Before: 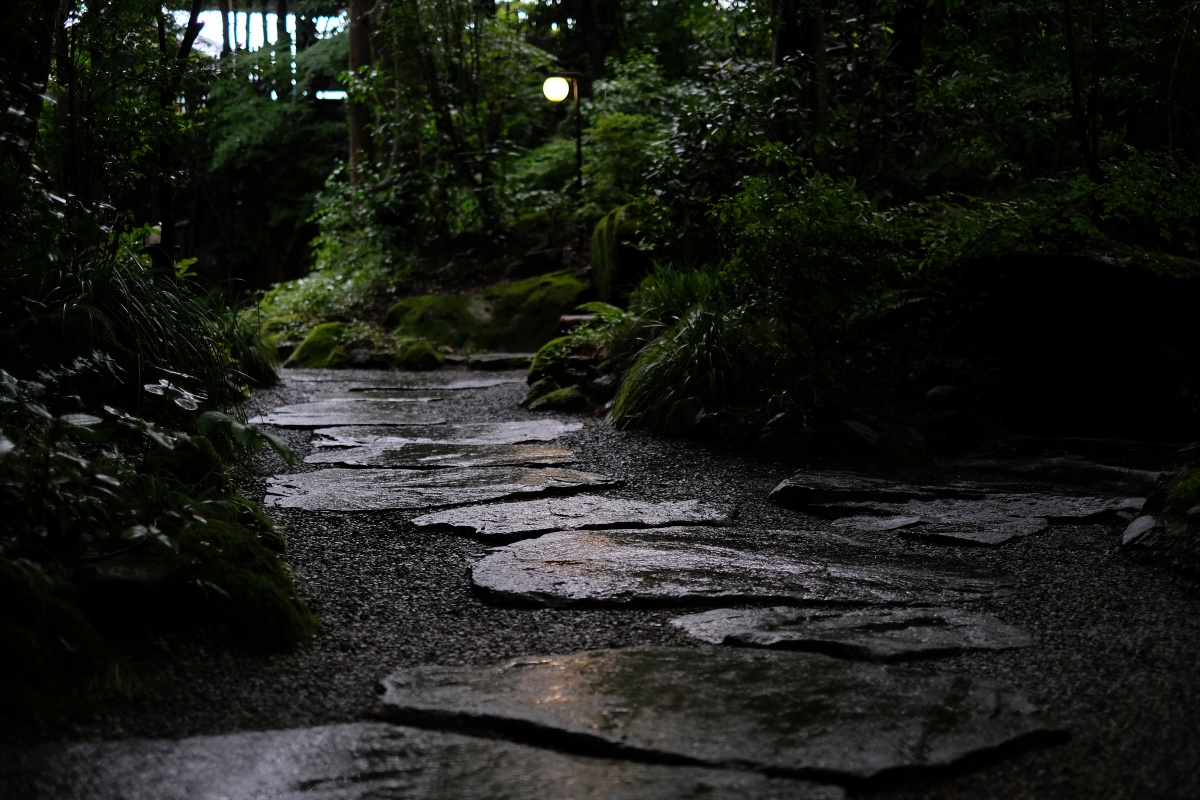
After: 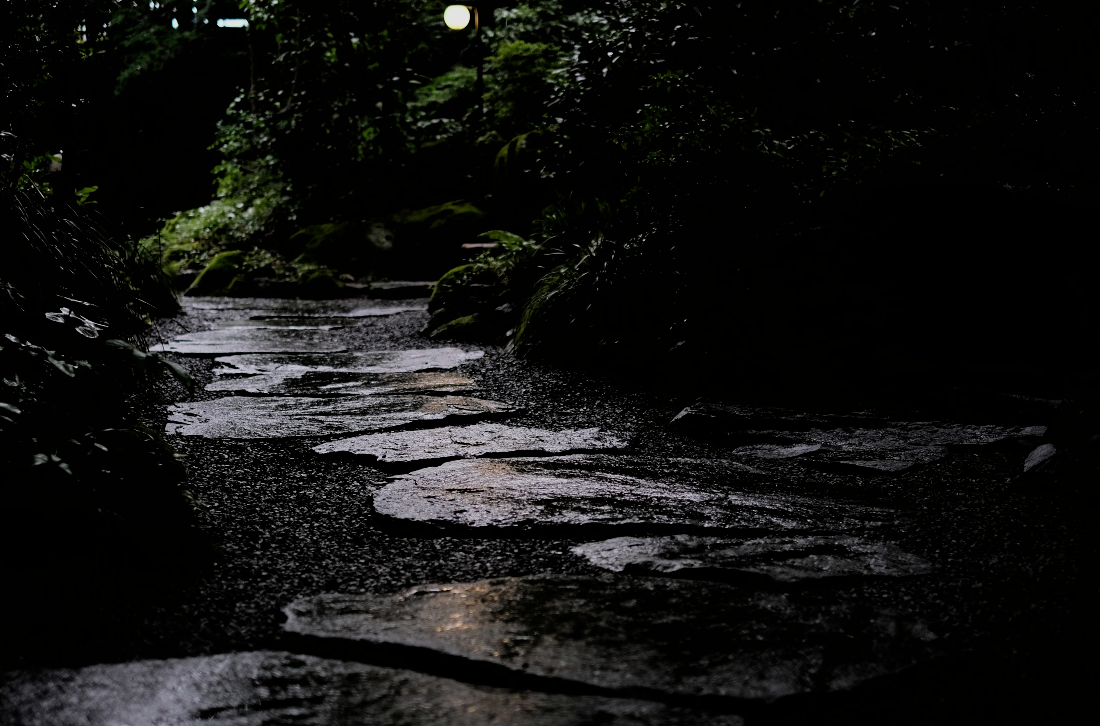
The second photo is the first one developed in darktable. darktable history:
crop and rotate: left 8.262%, top 9.226%
filmic rgb: black relative exposure -5 EV, hardness 2.88, contrast 1.3, highlights saturation mix -30%
